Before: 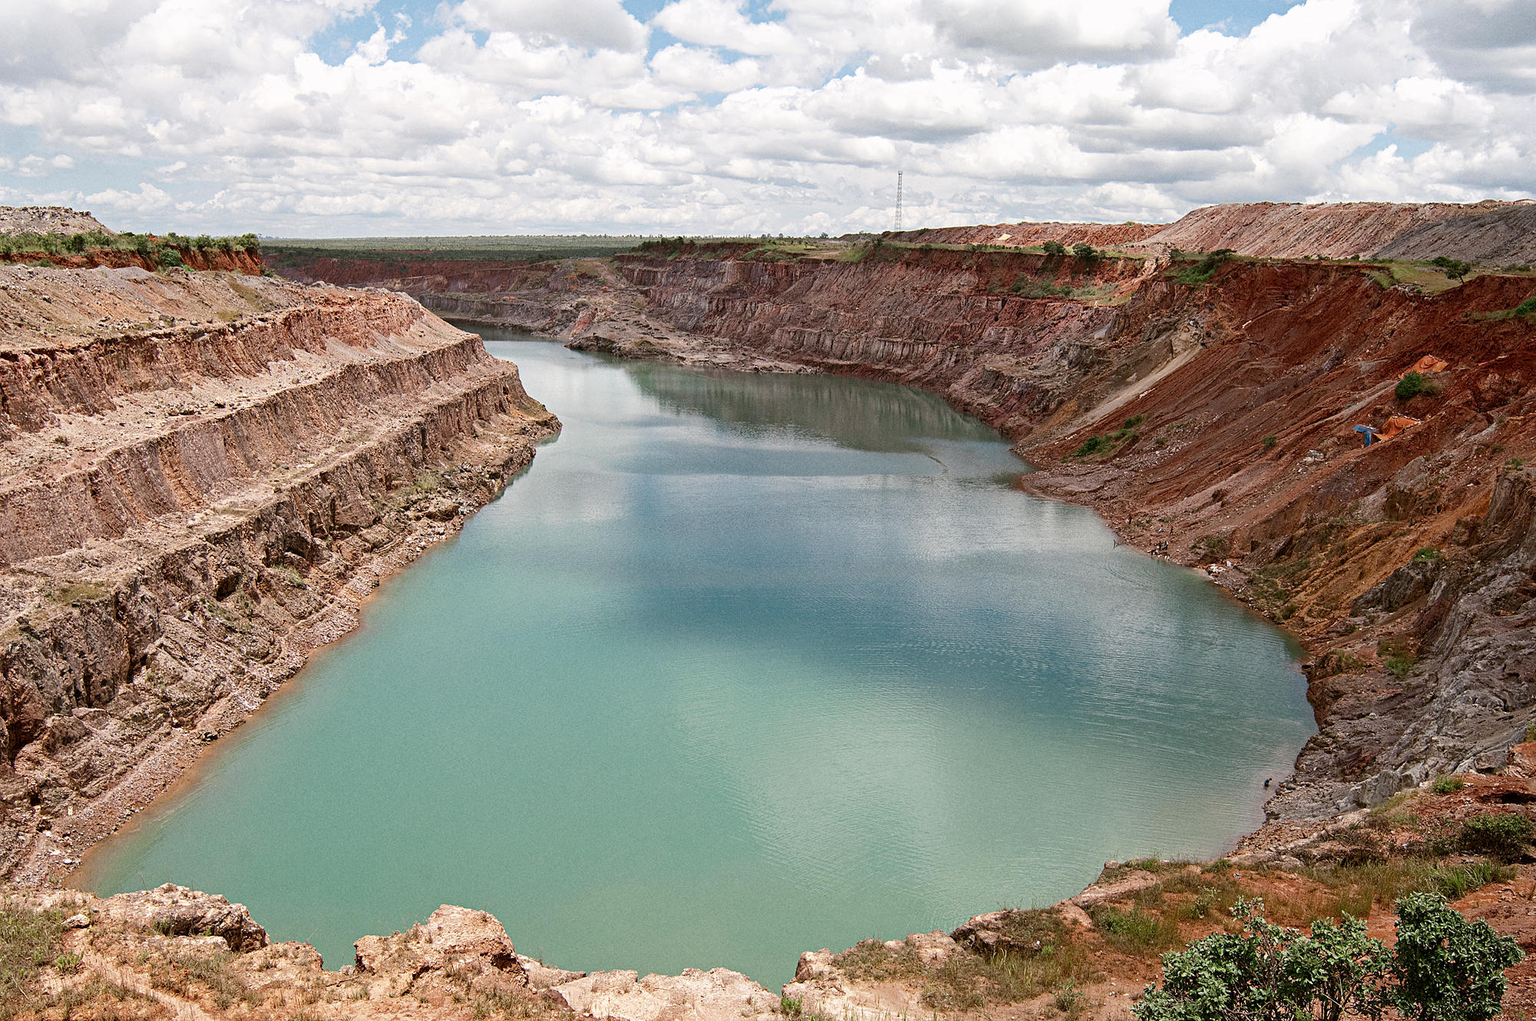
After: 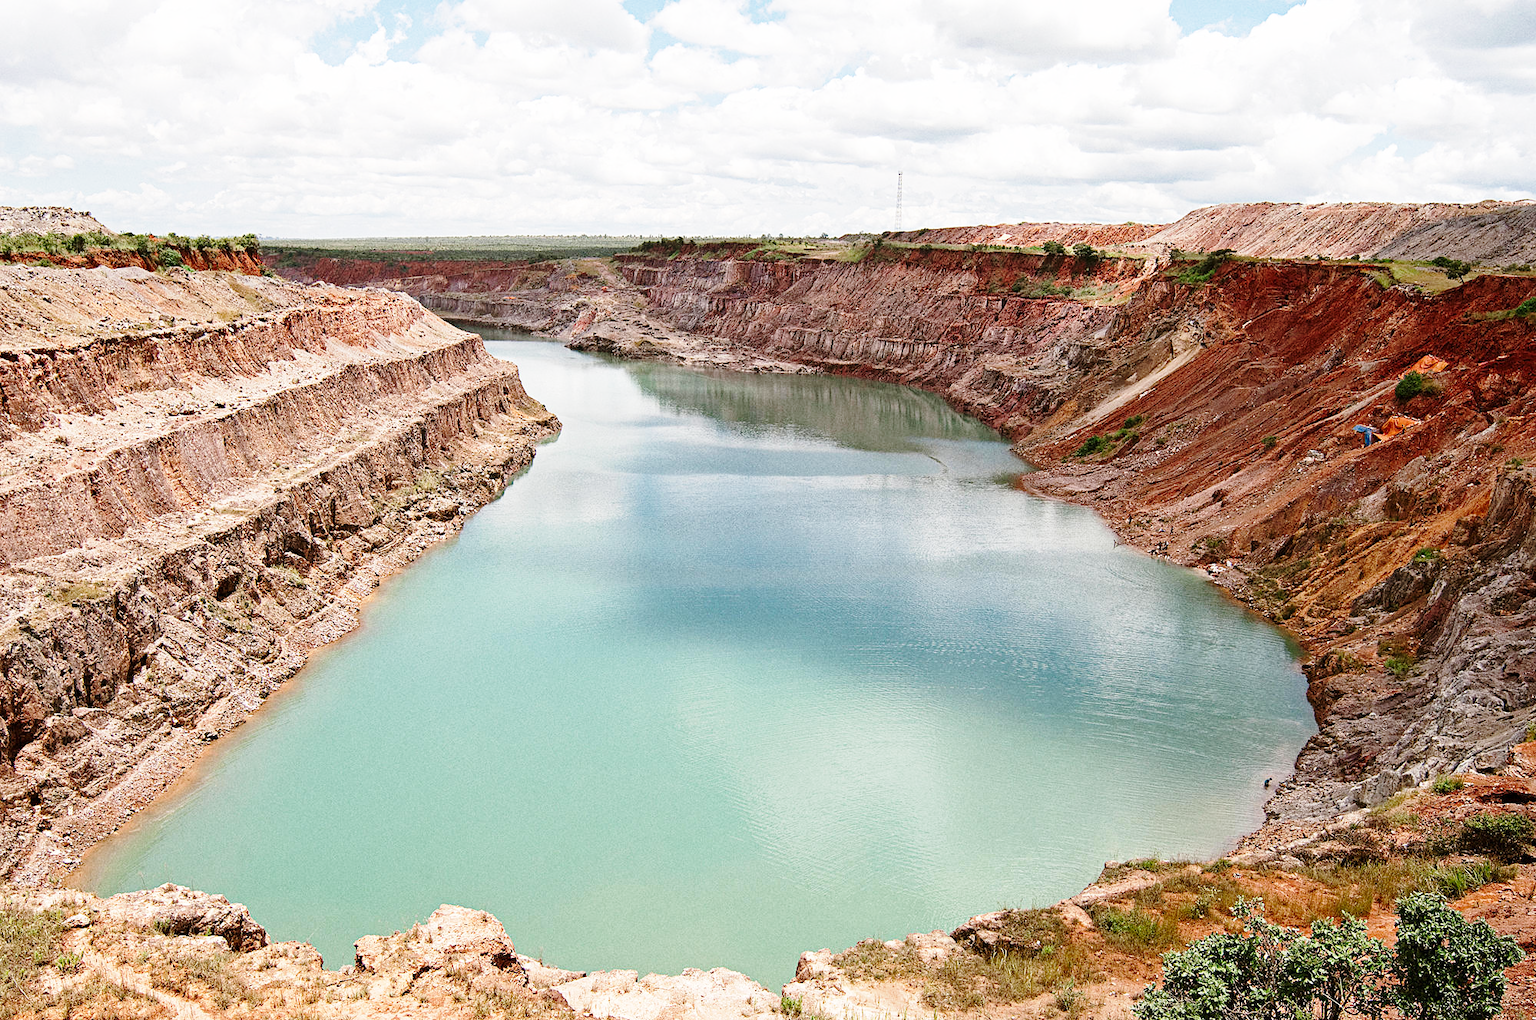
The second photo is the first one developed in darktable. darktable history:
base curve: curves: ch0 [(0, 0) (0.028, 0.03) (0.121, 0.232) (0.46, 0.748) (0.859, 0.968) (1, 1)], preserve colors none
